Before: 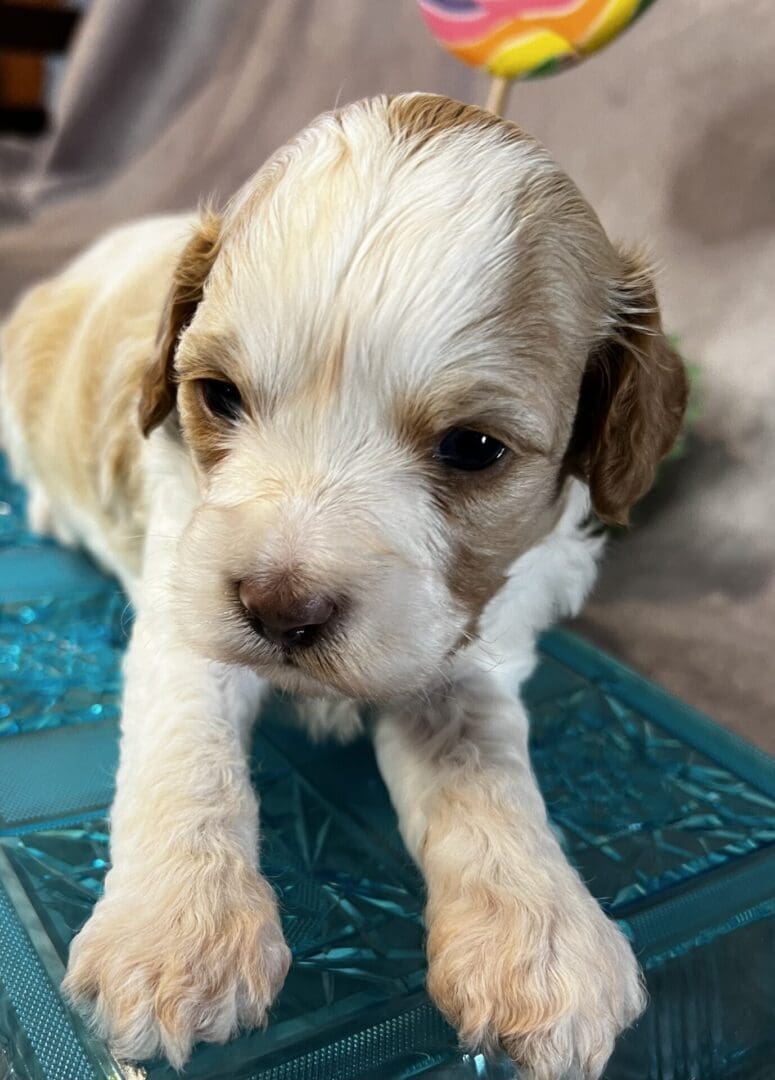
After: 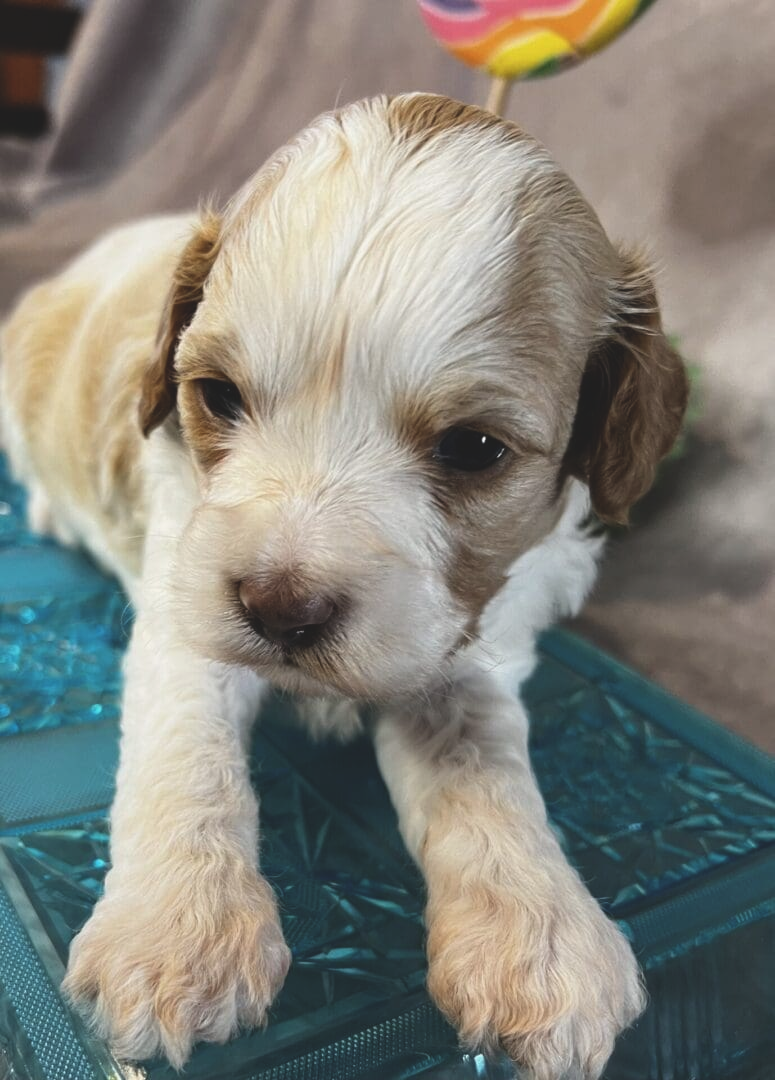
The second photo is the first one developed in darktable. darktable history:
exposure: black level correction -0.015, exposure -0.138 EV, compensate exposure bias true, compensate highlight preservation false
